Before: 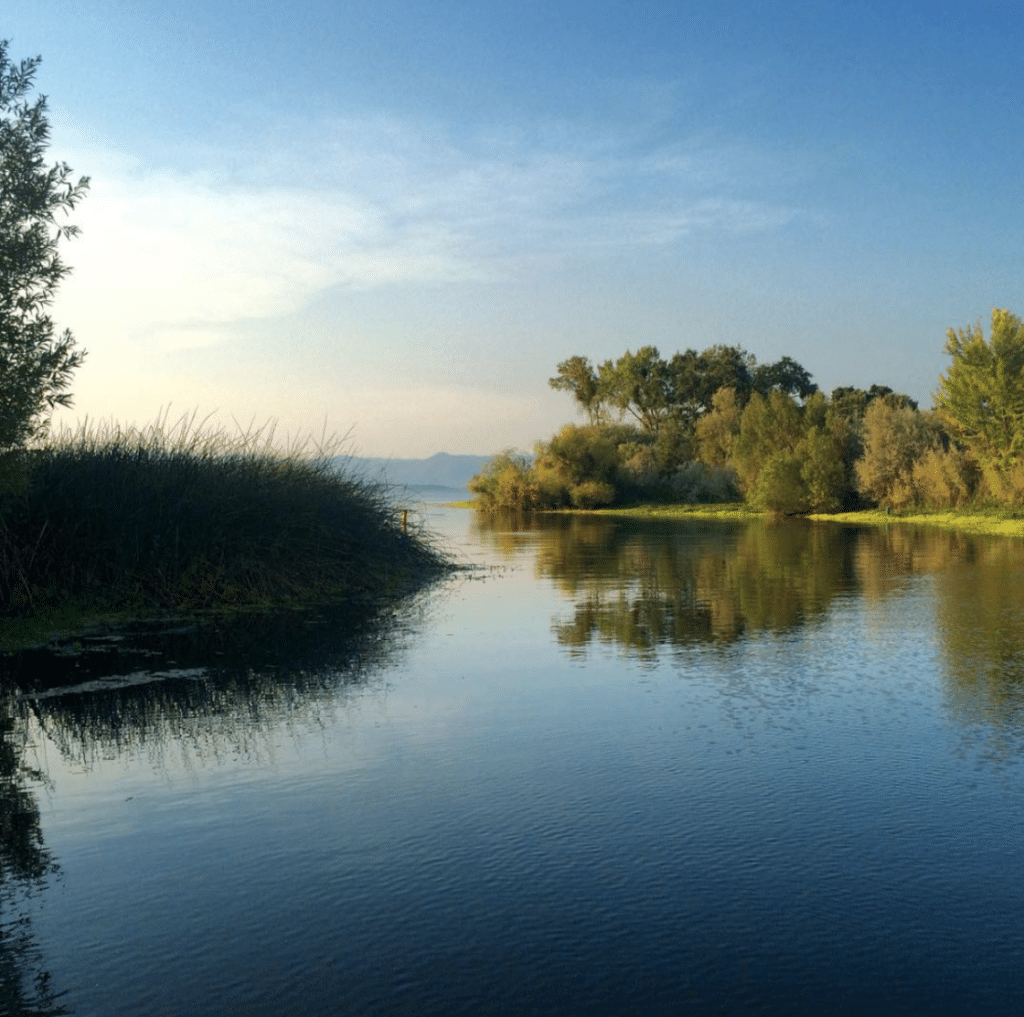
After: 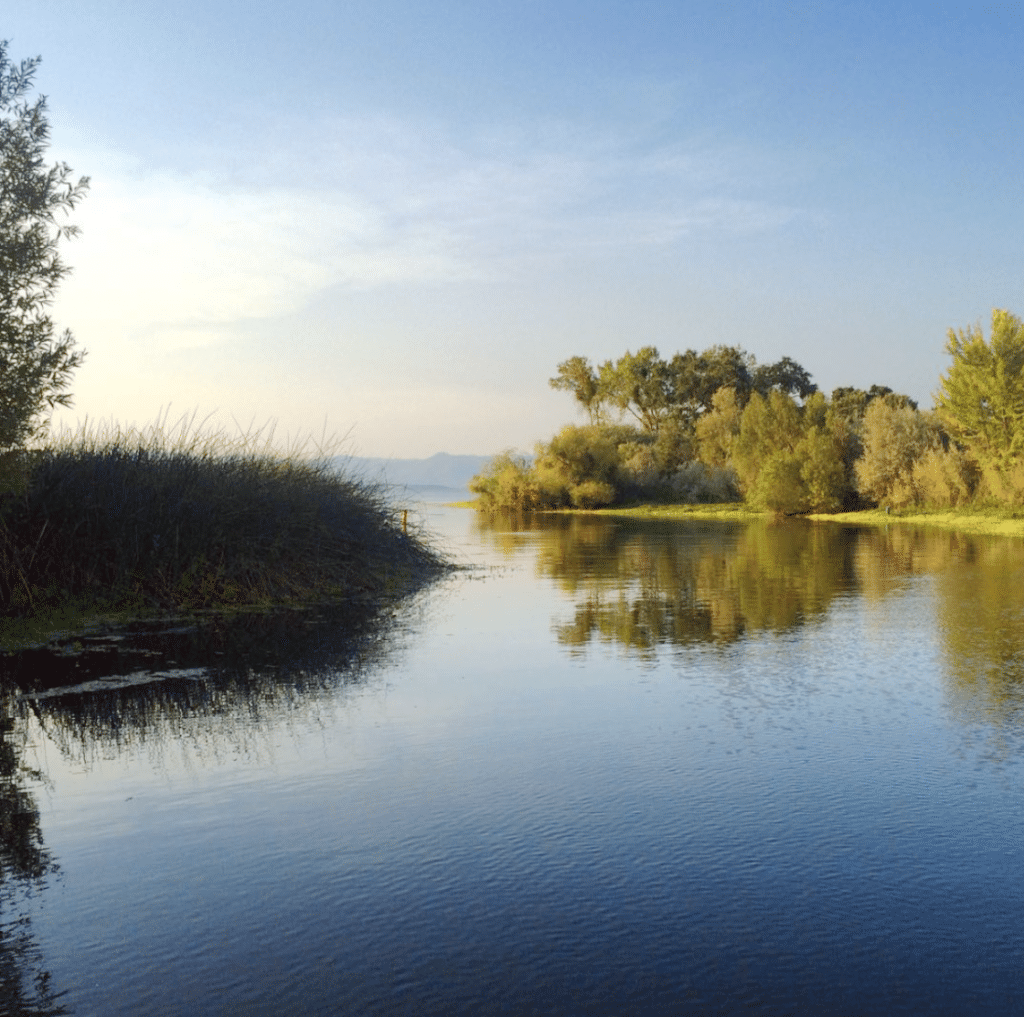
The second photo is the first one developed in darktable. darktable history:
base curve: curves: ch0 [(0, 0) (0.158, 0.273) (0.879, 0.895) (1, 1)], preserve colors none
color contrast: green-magenta contrast 0.8, blue-yellow contrast 1.1, unbound 0
color balance: mode lift, gamma, gain (sRGB), lift [1, 1.049, 1, 1]
